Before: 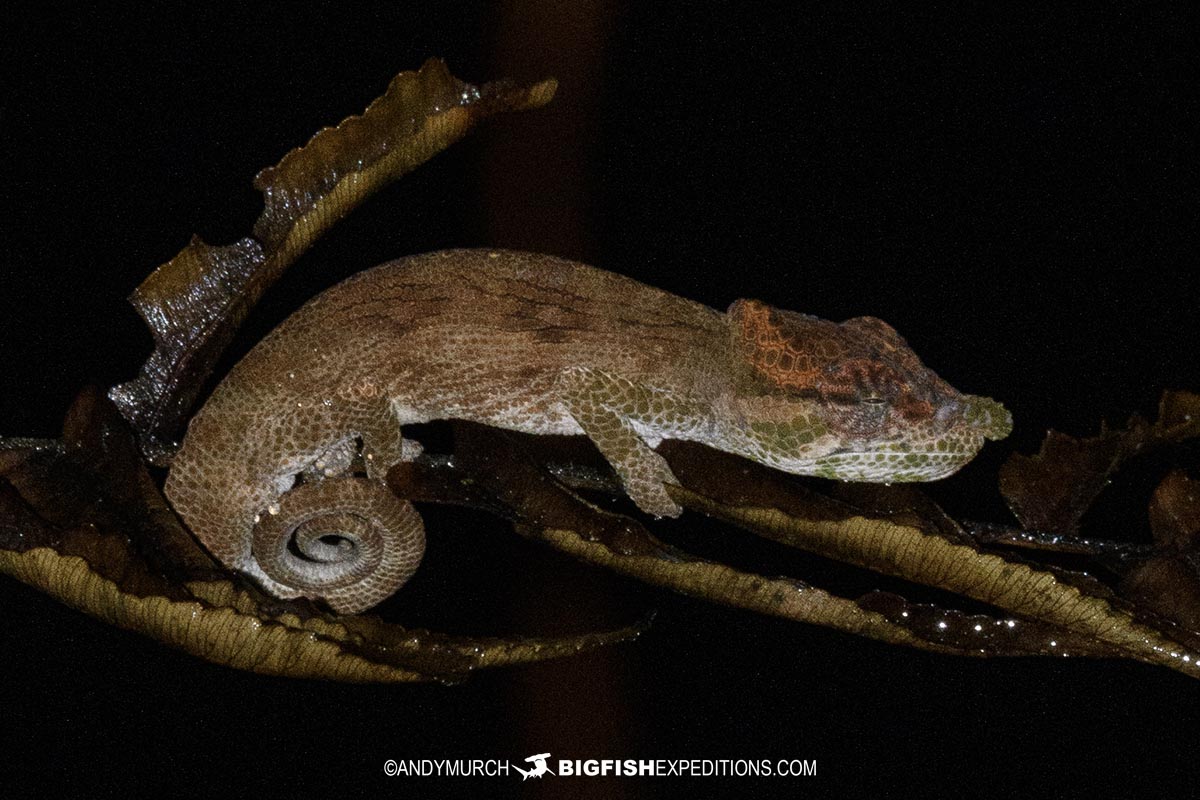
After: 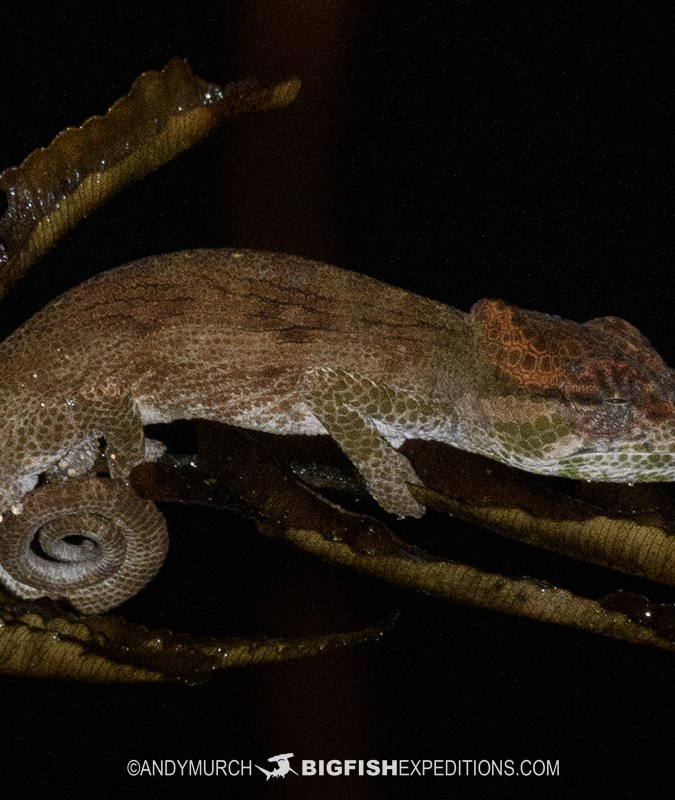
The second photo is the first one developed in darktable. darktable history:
shadows and highlights: shadows -21.3, highlights 100, soften with gaussian
crop: left 21.496%, right 22.254%
graduated density: rotation -180°, offset 27.42
